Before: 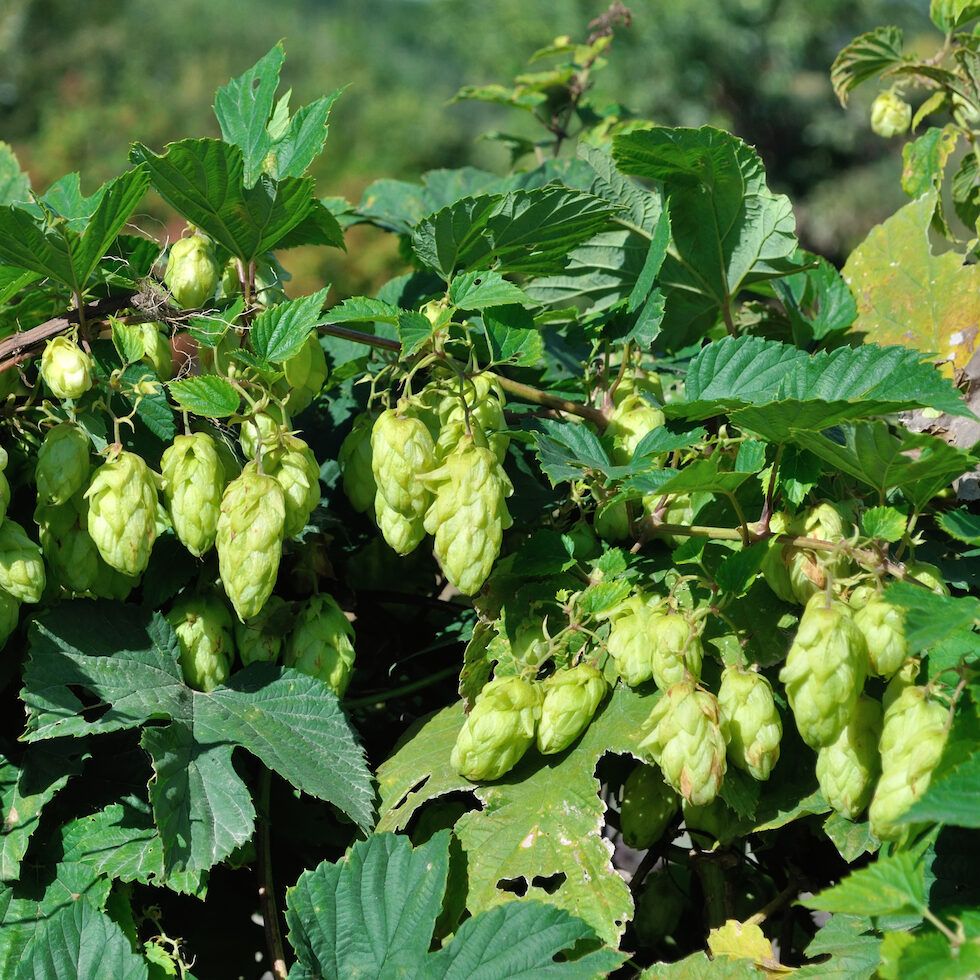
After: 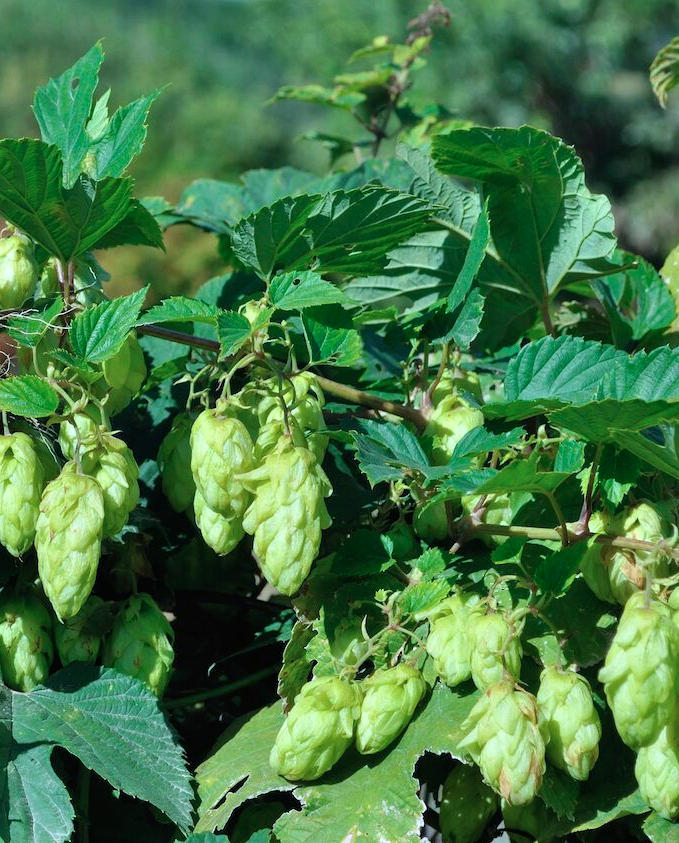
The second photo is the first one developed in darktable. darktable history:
crop: left 18.479%, right 12.2%, bottom 13.971%
color calibration: illuminant F (fluorescent), F source F9 (Cool White Deluxe 4150 K) – high CRI, x 0.374, y 0.373, temperature 4158.34 K
